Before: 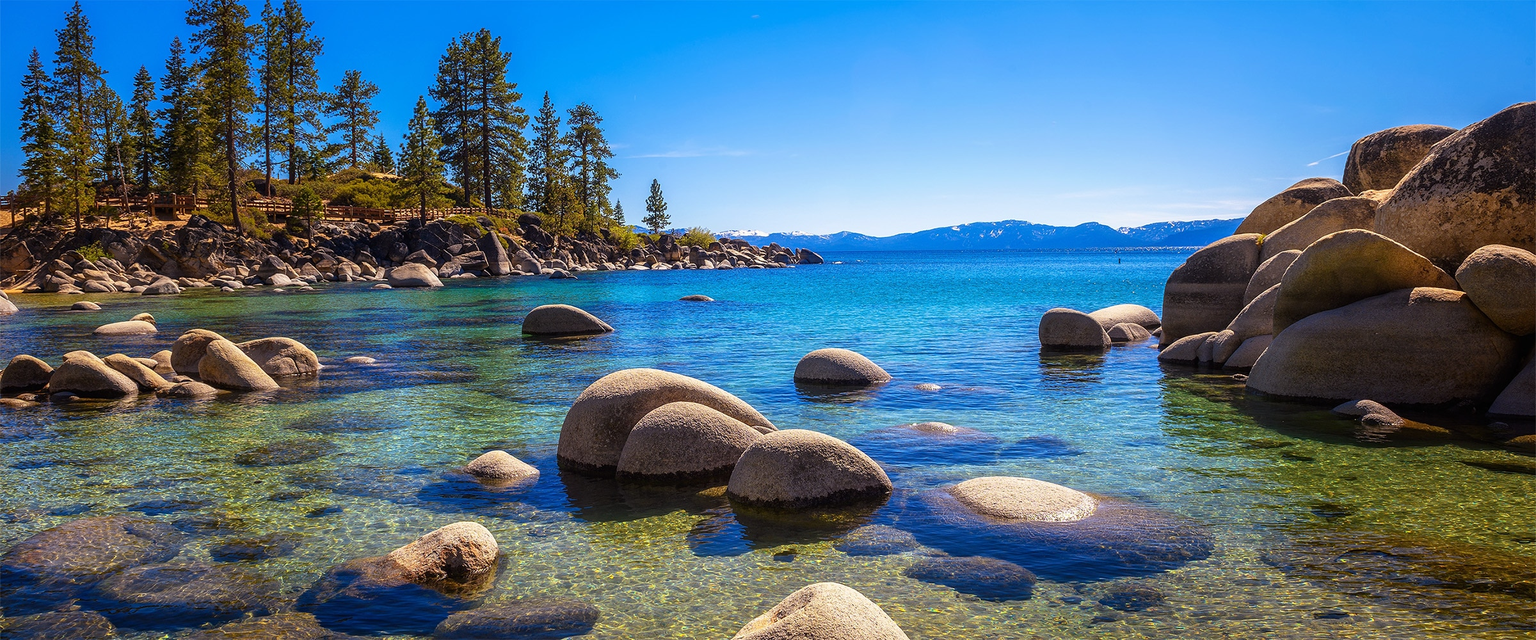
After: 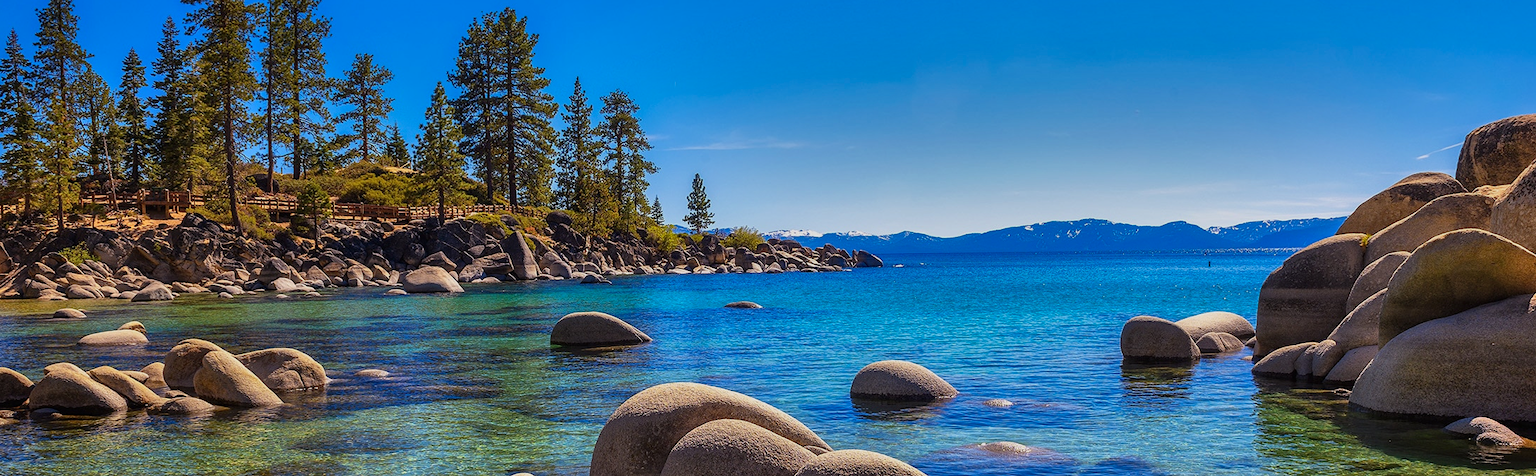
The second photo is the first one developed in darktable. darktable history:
crop: left 1.509%, top 3.452%, right 7.696%, bottom 28.452%
shadows and highlights: shadows 80.73, white point adjustment -9.07, highlights -61.46, soften with gaussian
